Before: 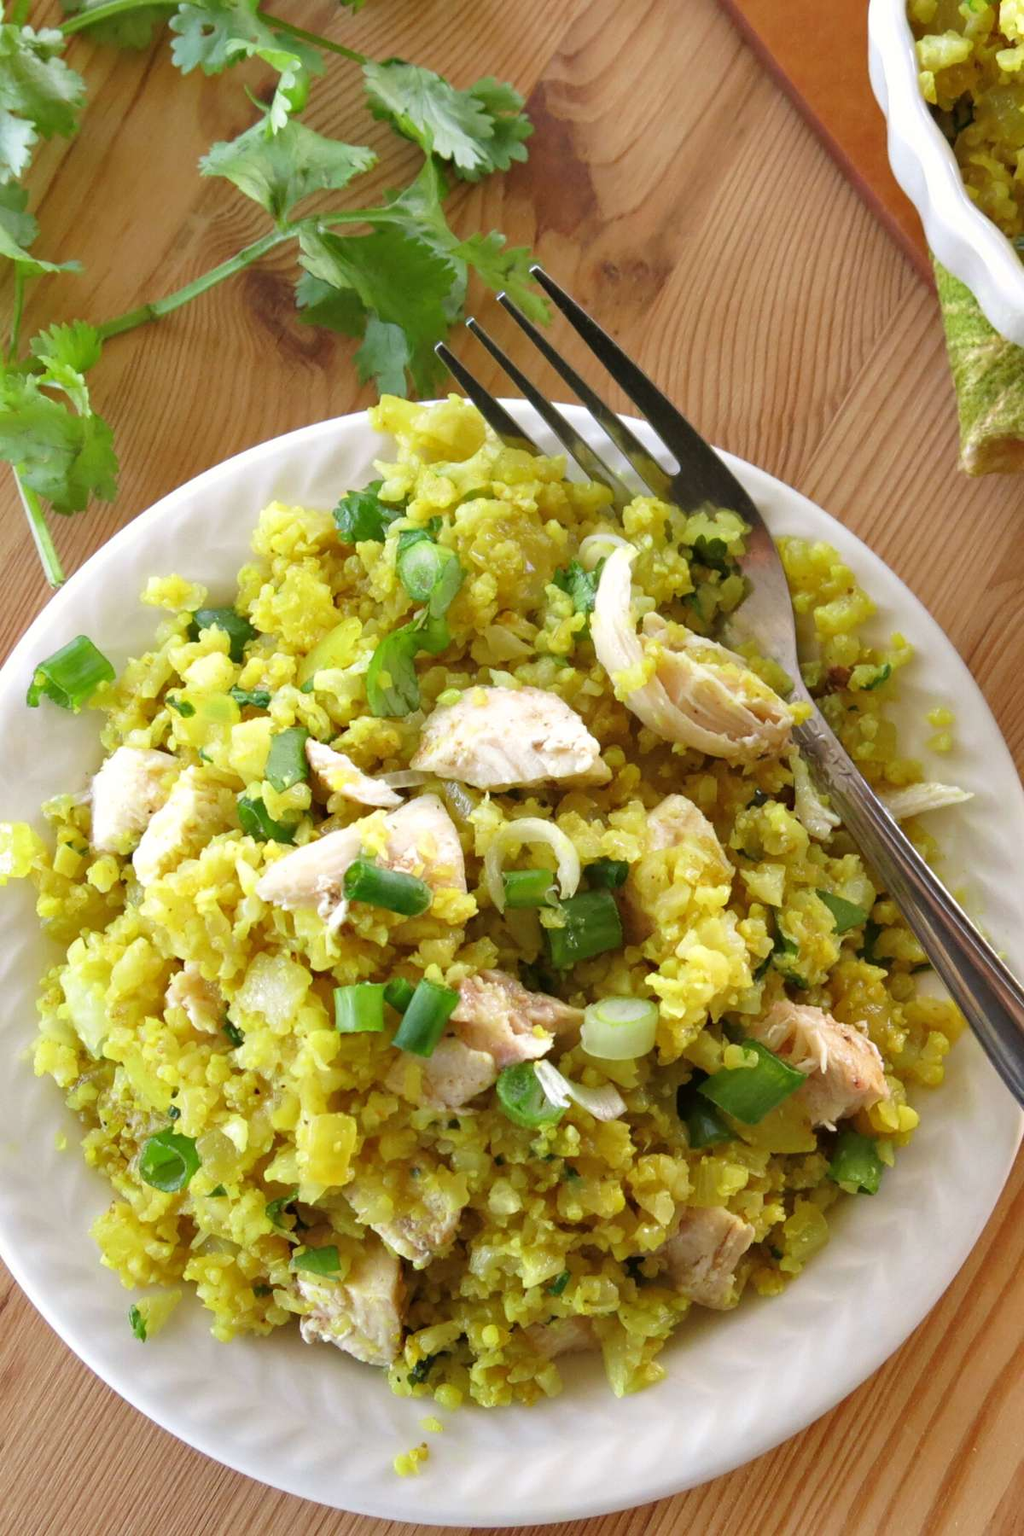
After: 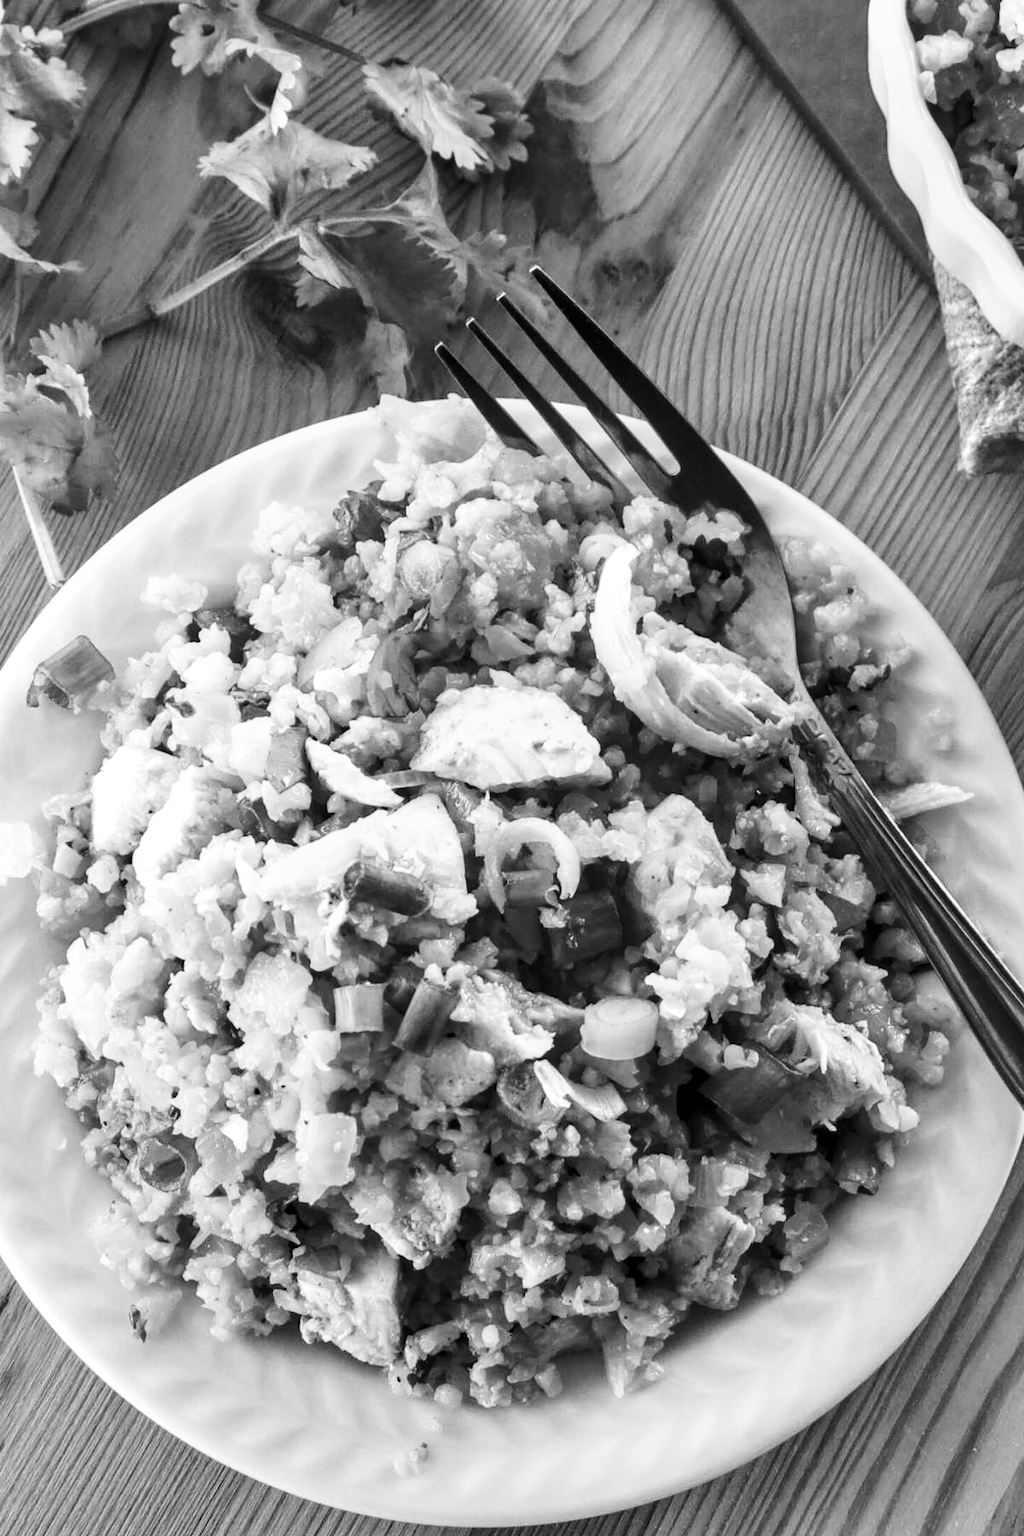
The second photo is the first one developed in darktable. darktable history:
monochrome: a 32, b 64, size 2.3
contrast brightness saturation: contrast 0.32, brightness -0.08, saturation 0.17
local contrast: on, module defaults
